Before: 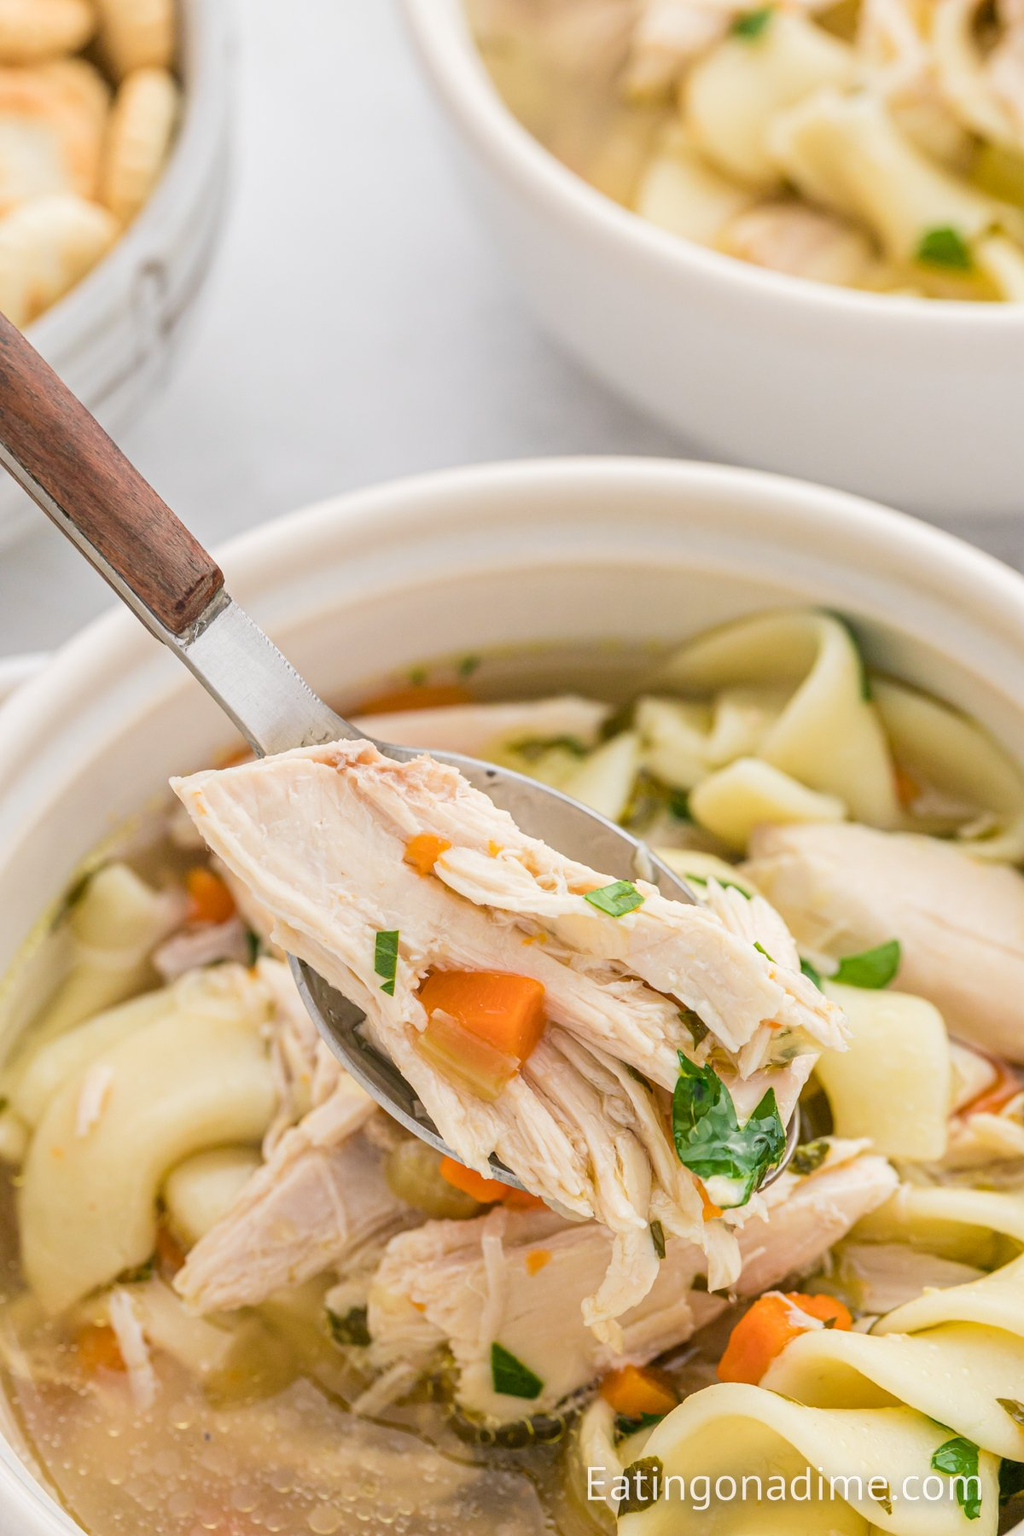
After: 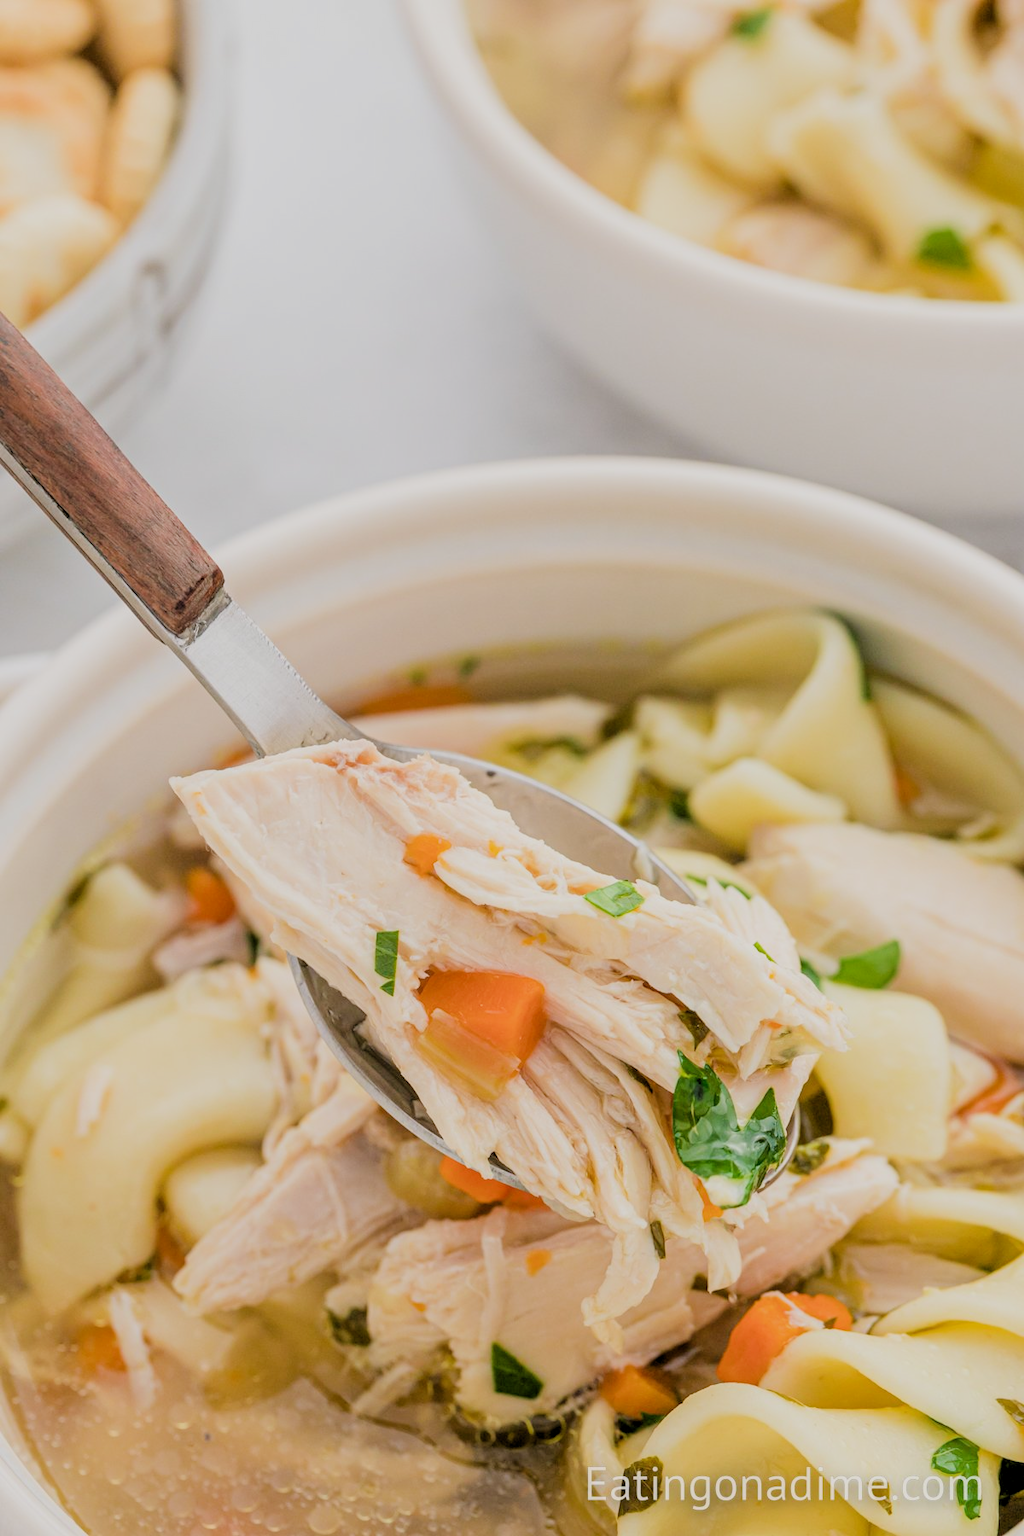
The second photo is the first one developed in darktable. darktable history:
levels: levels [0.018, 0.493, 1]
filmic rgb: black relative exposure -4.88 EV, hardness 2.82
